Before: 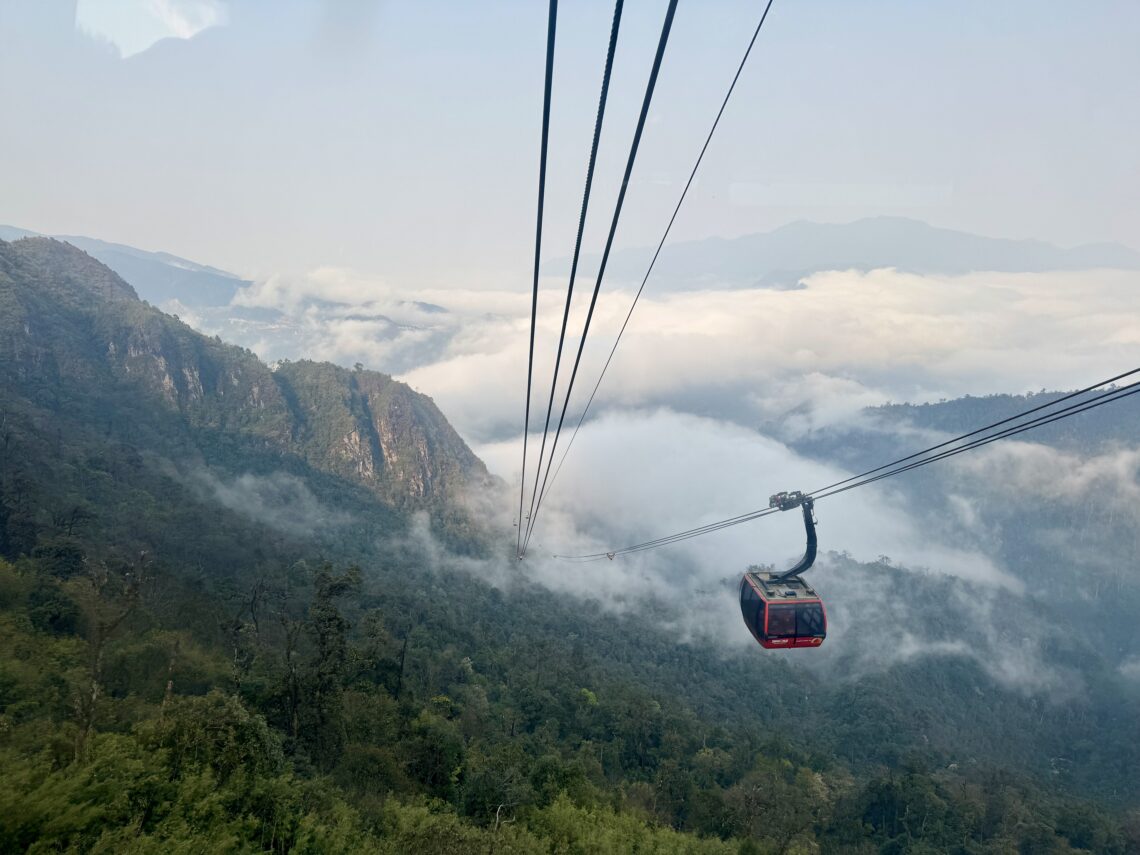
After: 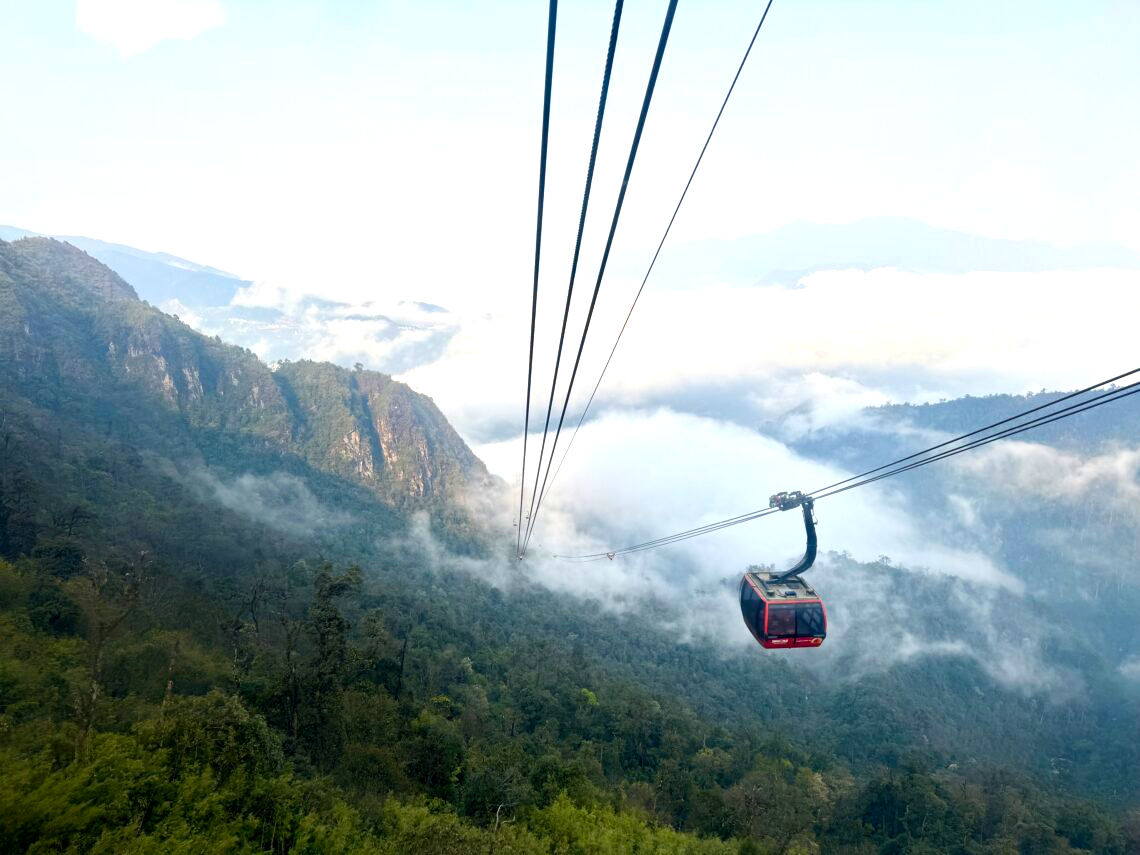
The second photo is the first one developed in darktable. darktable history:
color balance rgb: linear chroma grading › global chroma 9.294%, perceptual saturation grading › global saturation 25.875%
tone equalizer: -8 EV -0.789 EV, -7 EV -0.702 EV, -6 EV -0.58 EV, -5 EV -0.382 EV, -3 EV 0.397 EV, -2 EV 0.6 EV, -1 EV 0.679 EV, +0 EV 0.736 EV
